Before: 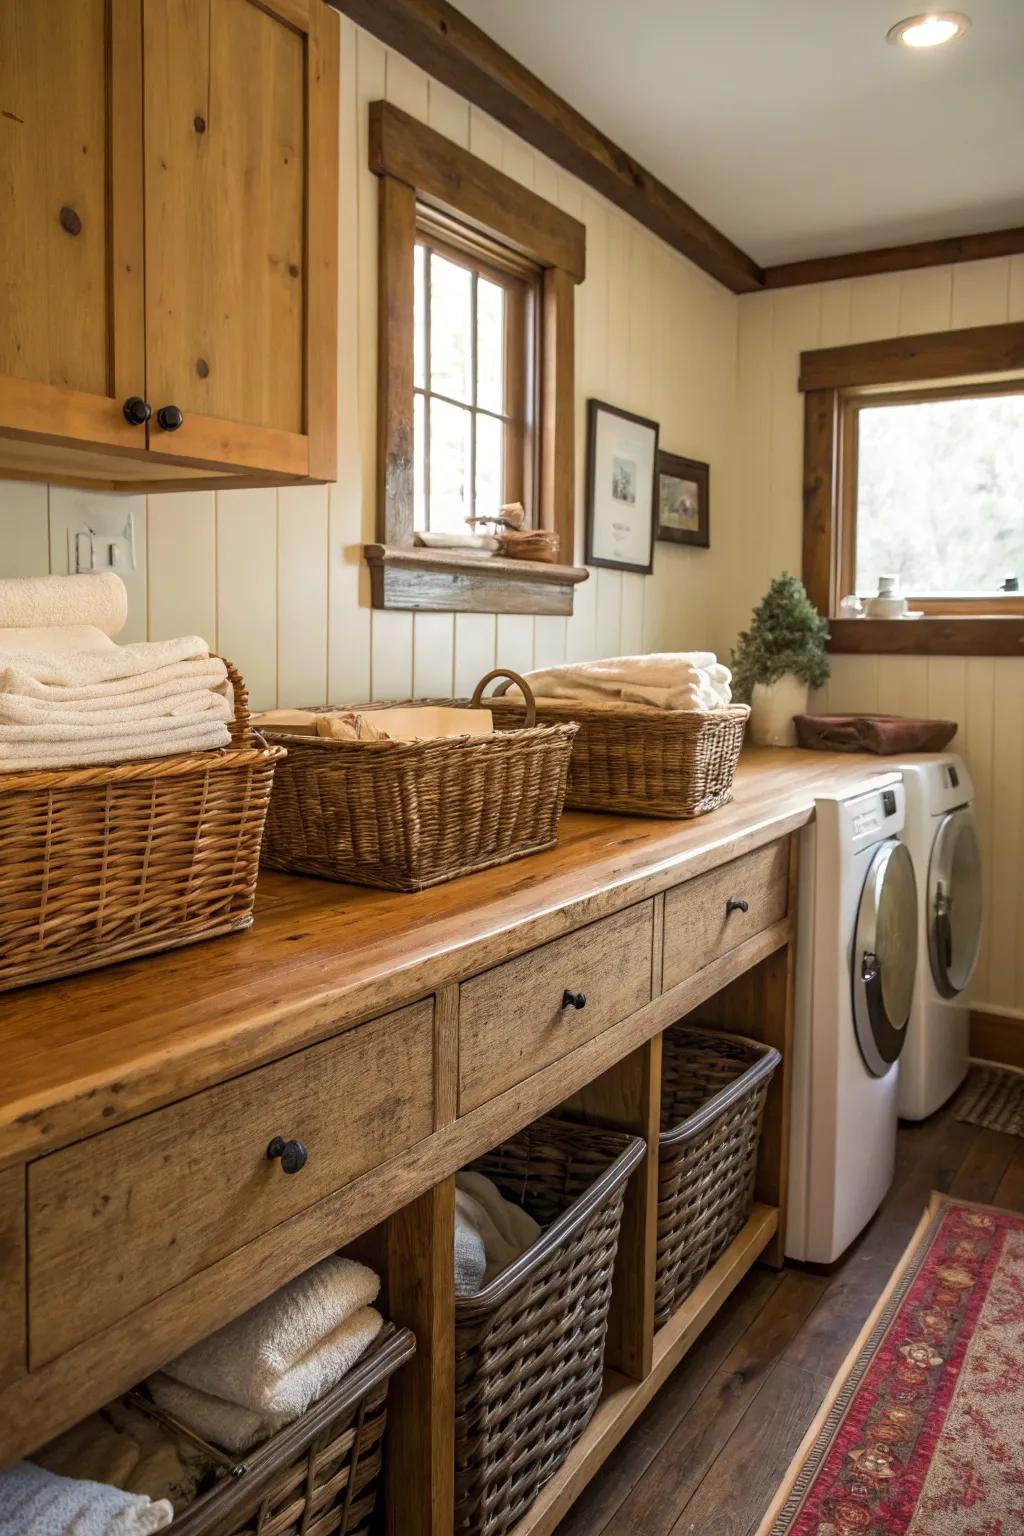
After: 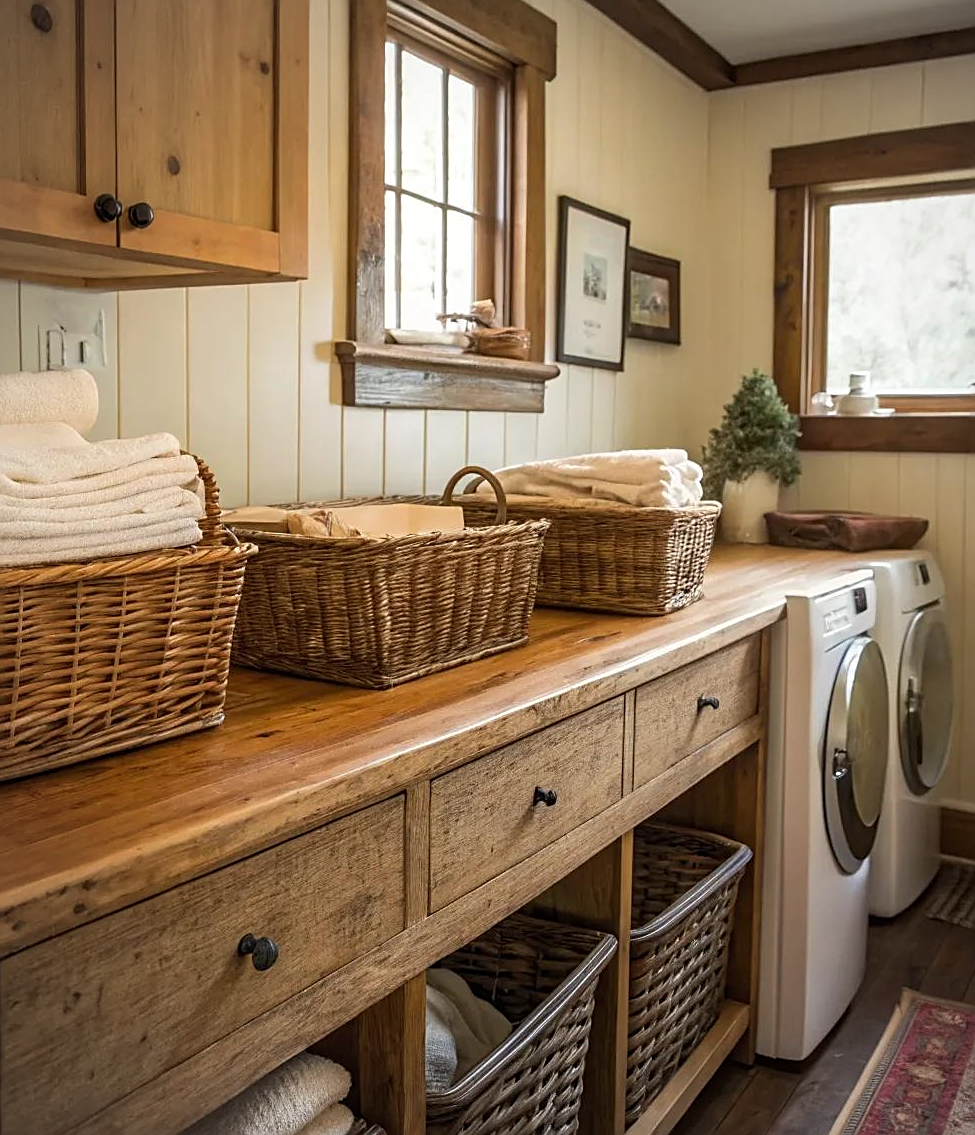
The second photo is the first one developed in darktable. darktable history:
vignetting: fall-off start 74.66%, fall-off radius 66.35%, brightness -0.328
sharpen: on, module defaults
crop and rotate: left 2.846%, top 13.269%, right 1.901%, bottom 12.798%
